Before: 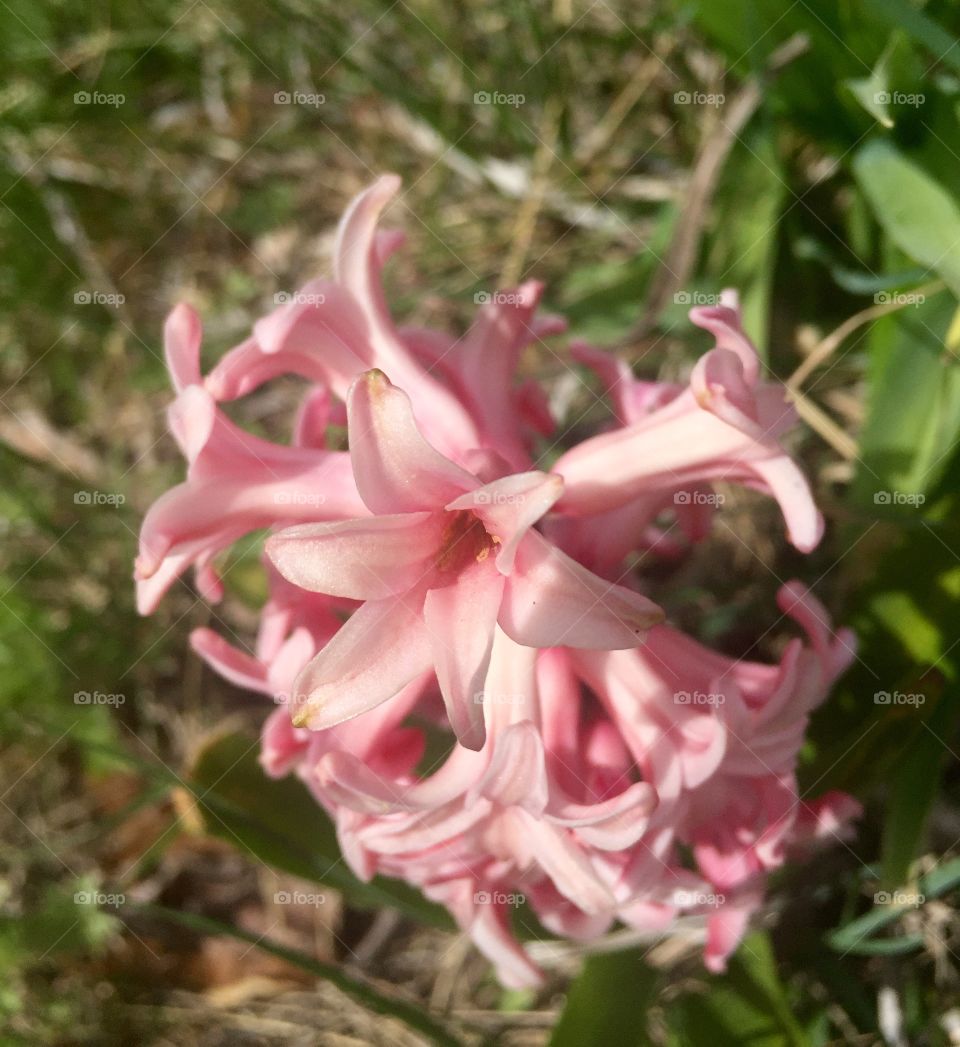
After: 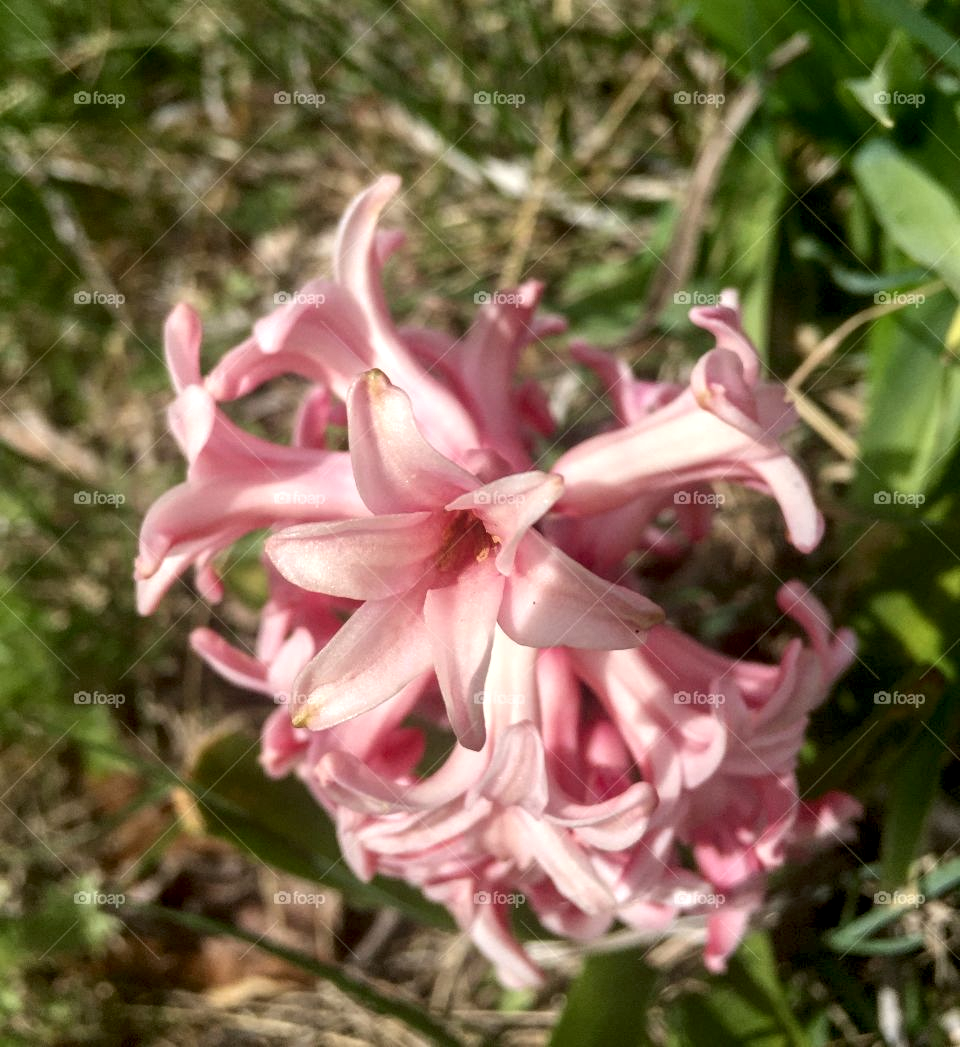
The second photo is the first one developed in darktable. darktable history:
local contrast: highlights 20%, detail 150%
exposure: black level correction 0.001, compensate highlight preservation false
shadows and highlights: shadows 25, highlights -25
